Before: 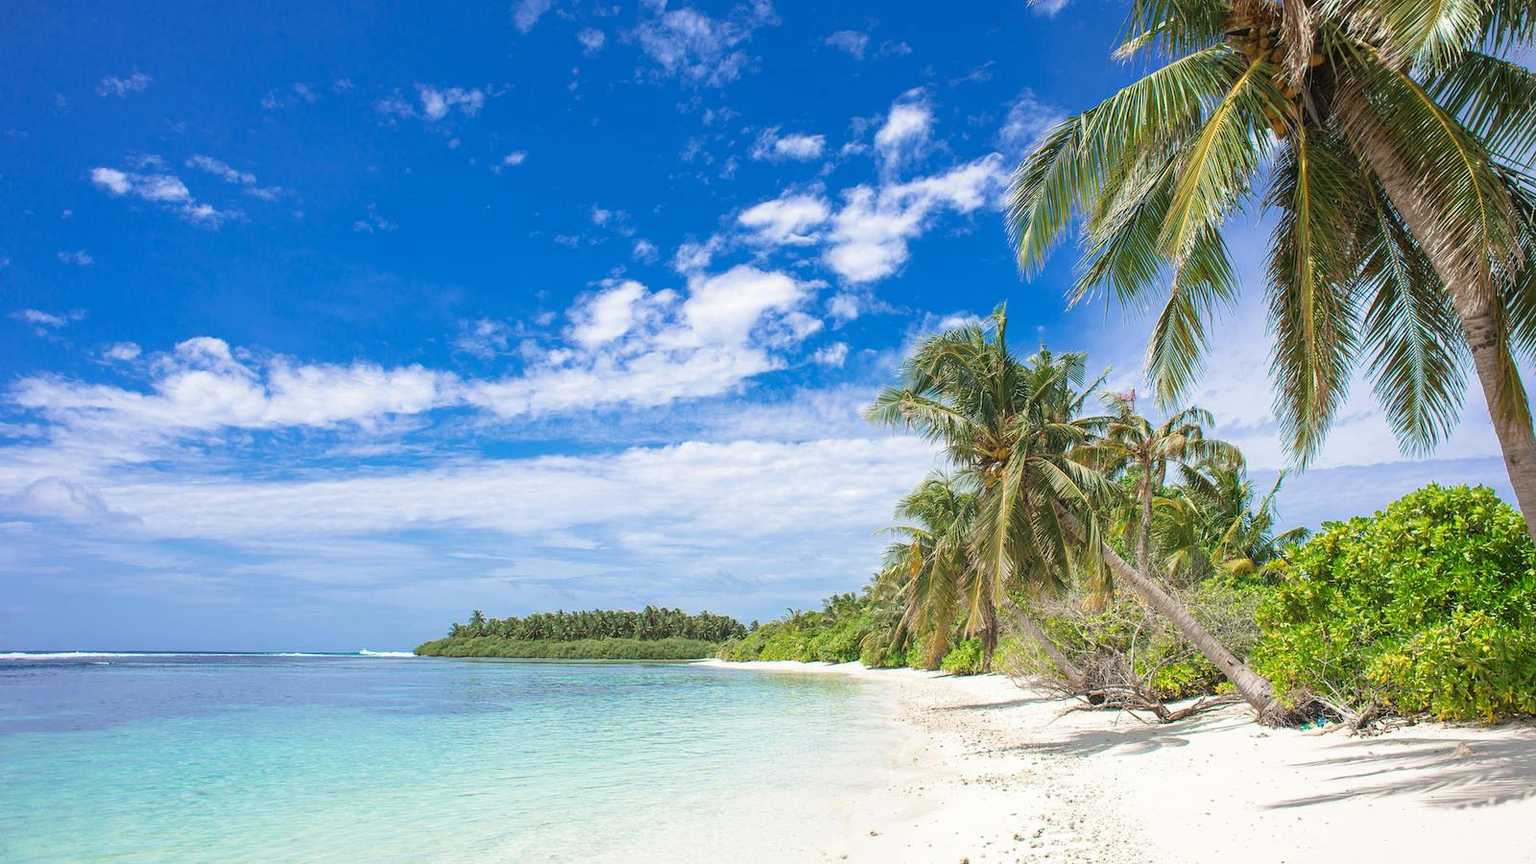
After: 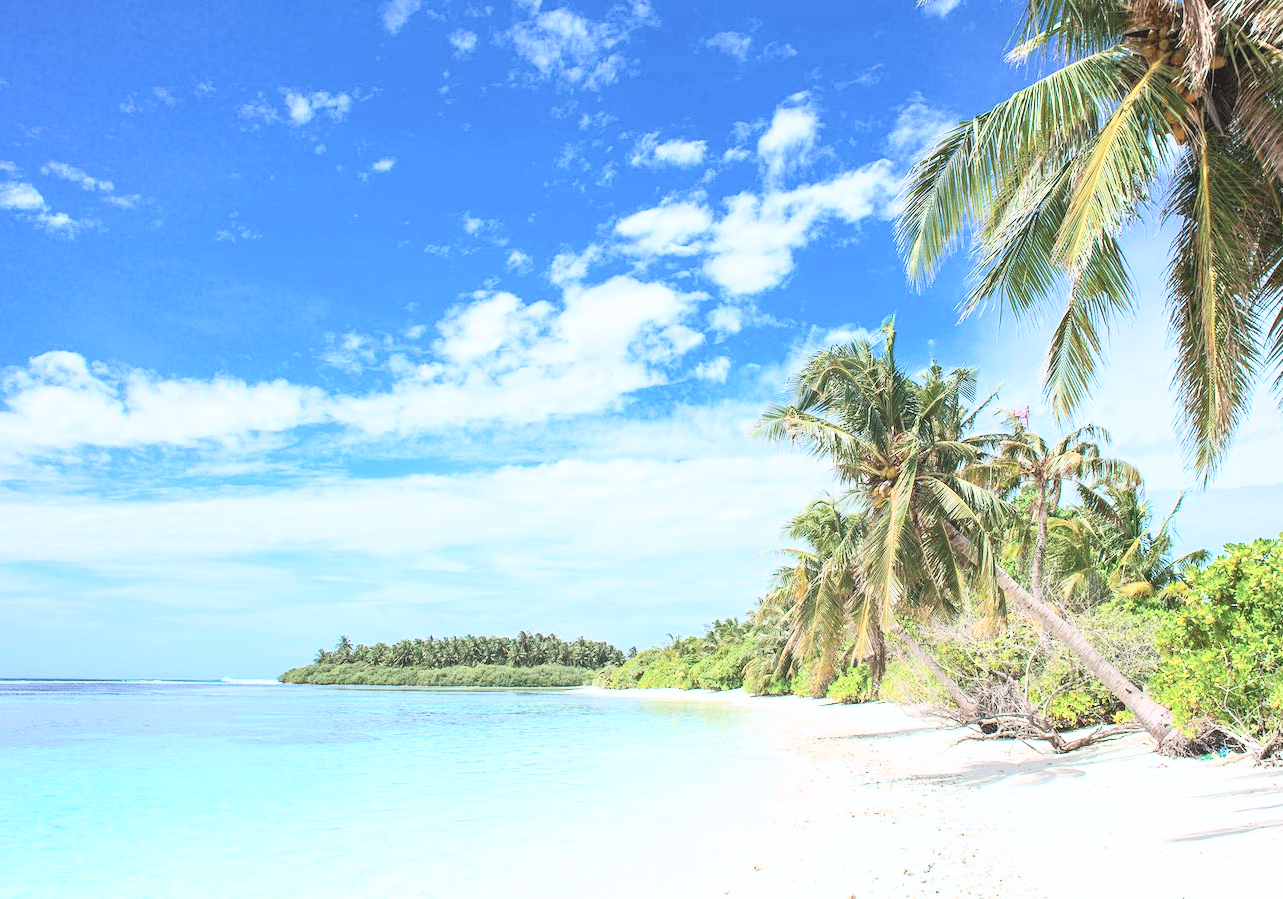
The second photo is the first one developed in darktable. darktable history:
crop and rotate: left 9.597%, right 10.195%
contrast brightness saturation: contrast 0.39, brightness 0.53
color correction: highlights a* -0.137, highlights b* -5.91, shadows a* -0.137, shadows b* -0.137
